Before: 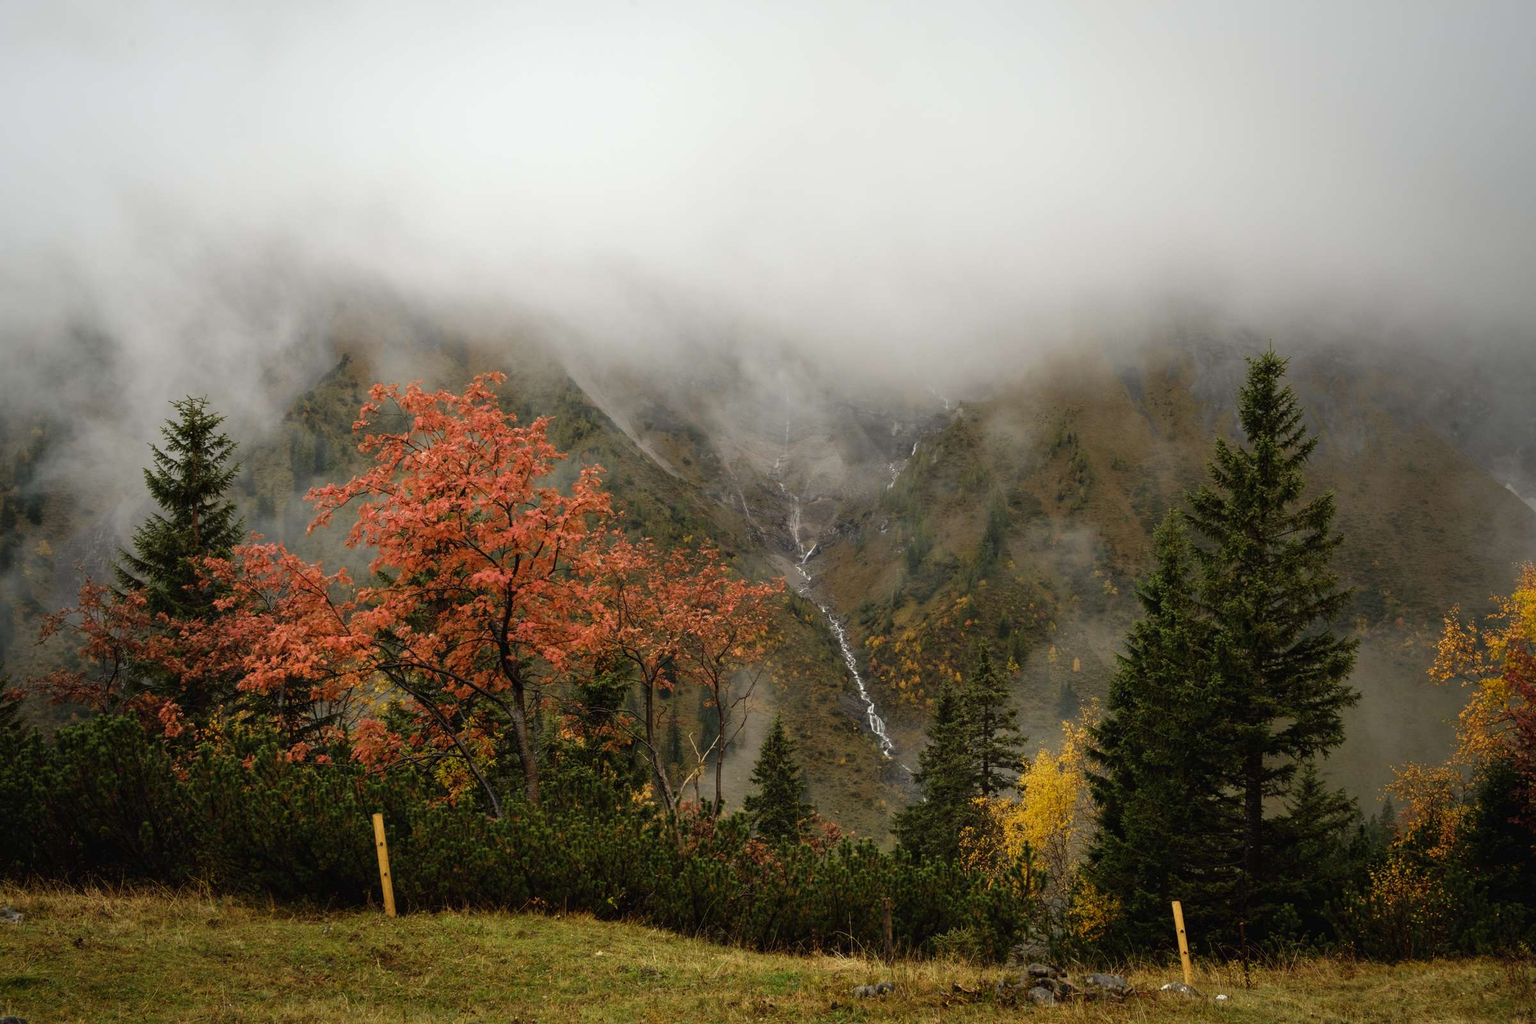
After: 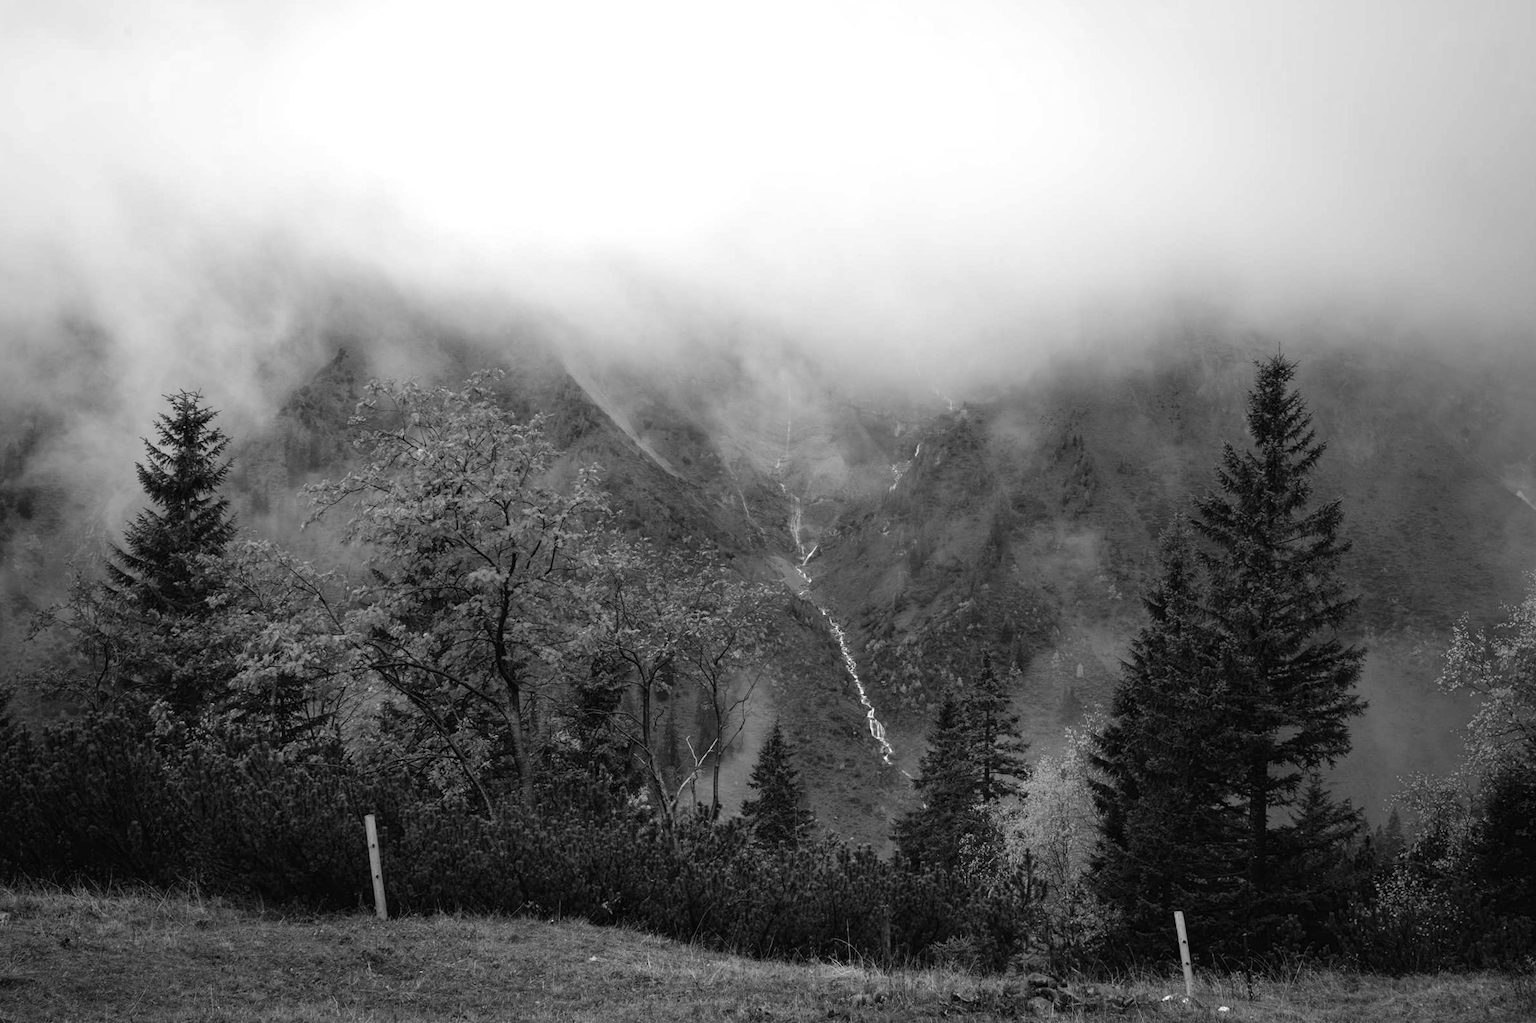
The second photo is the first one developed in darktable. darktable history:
color calibration: output gray [0.267, 0.423, 0.267, 0], illuminant as shot in camera, x 0.462, y 0.42, temperature 2683.71 K
crop and rotate: angle -0.532°
